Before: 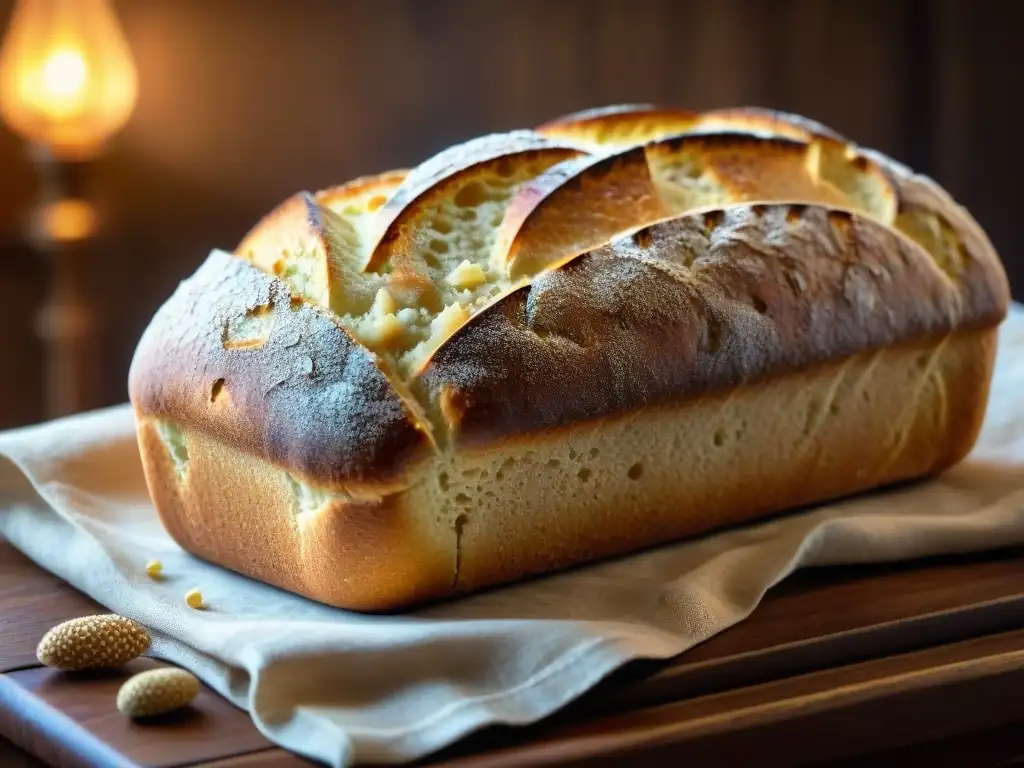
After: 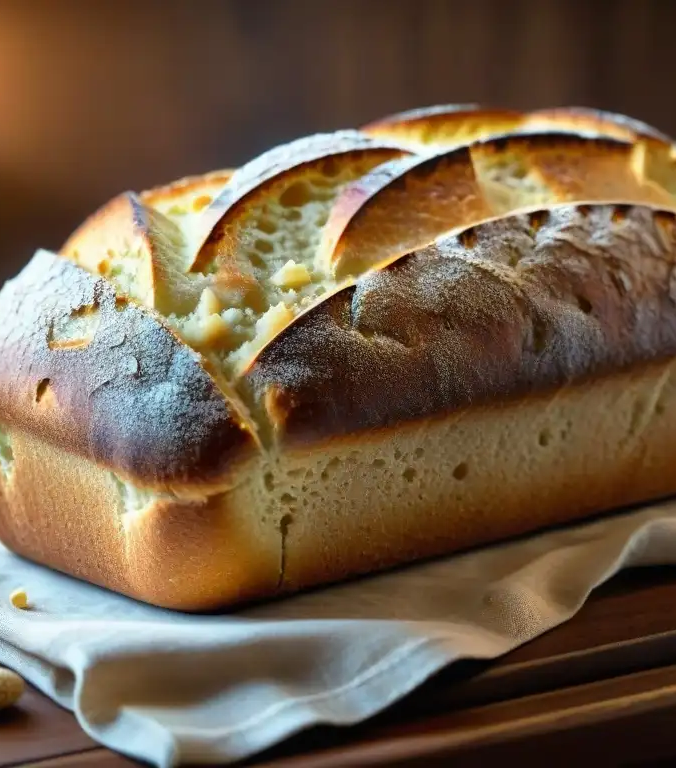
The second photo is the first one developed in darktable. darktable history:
crop: left 17.158%, right 16.741%
